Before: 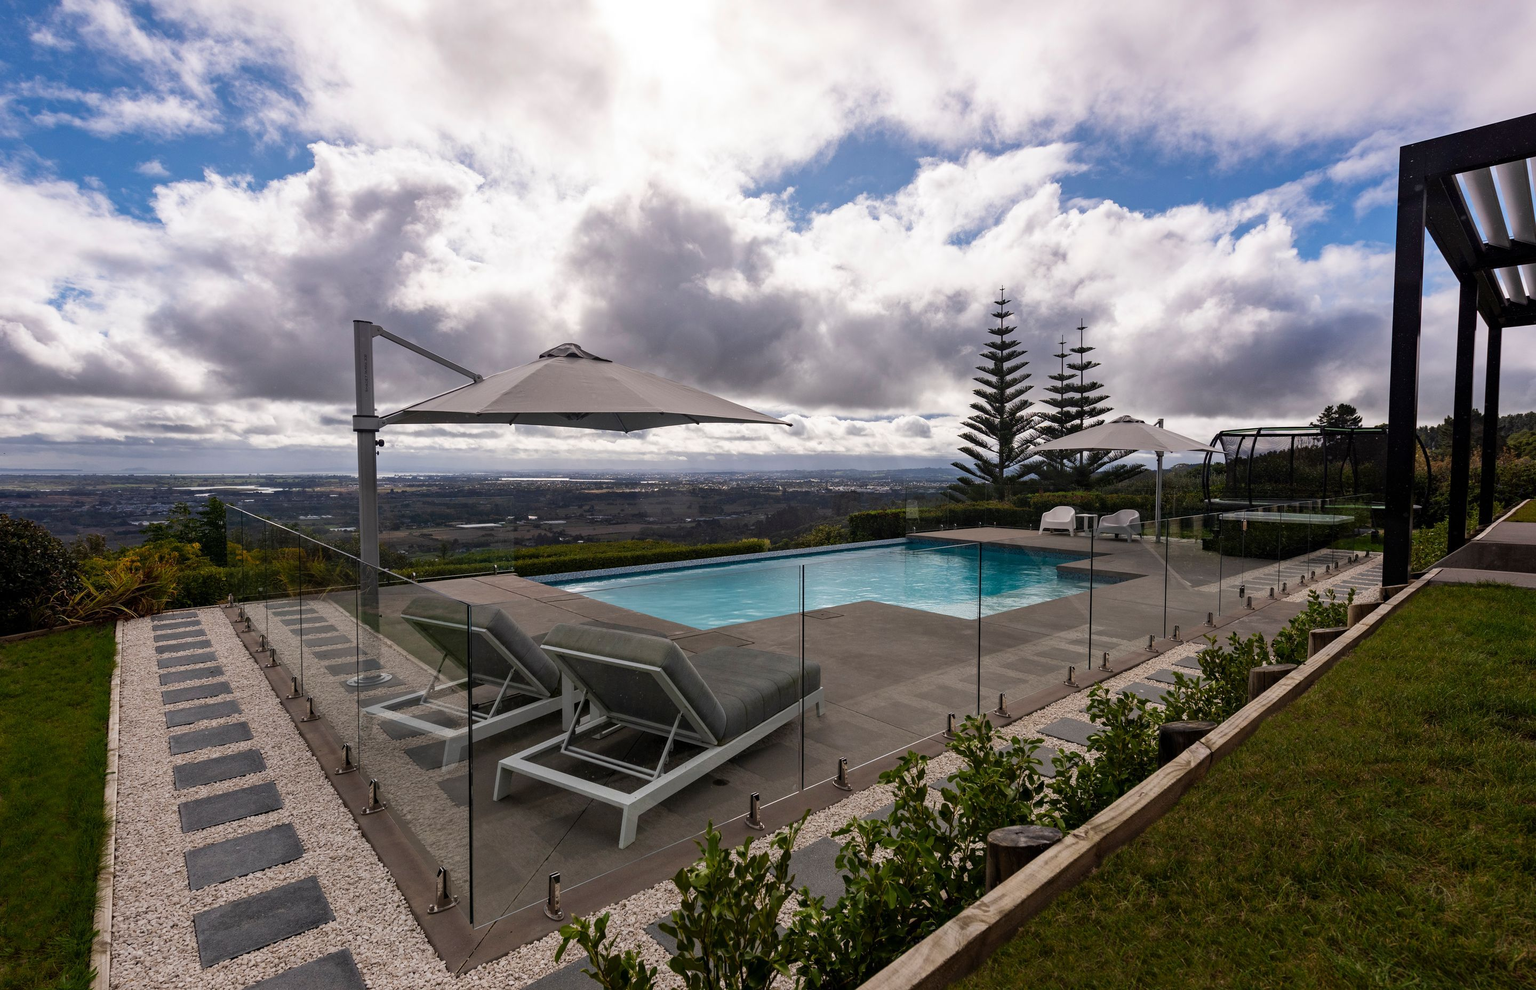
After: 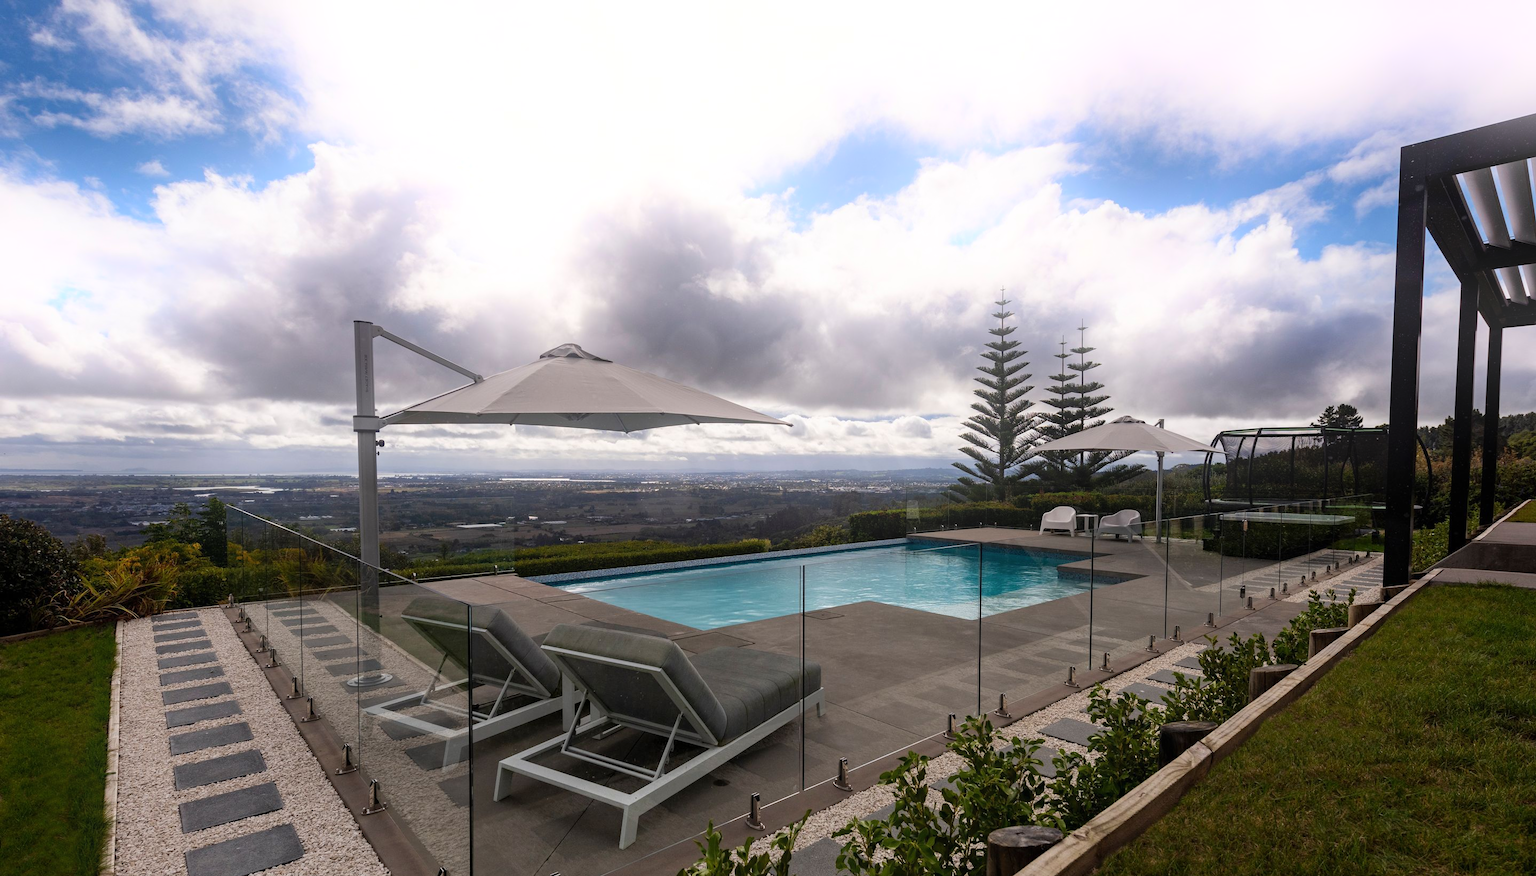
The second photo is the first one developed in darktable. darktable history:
bloom: on, module defaults
crop and rotate: top 0%, bottom 11.49%
